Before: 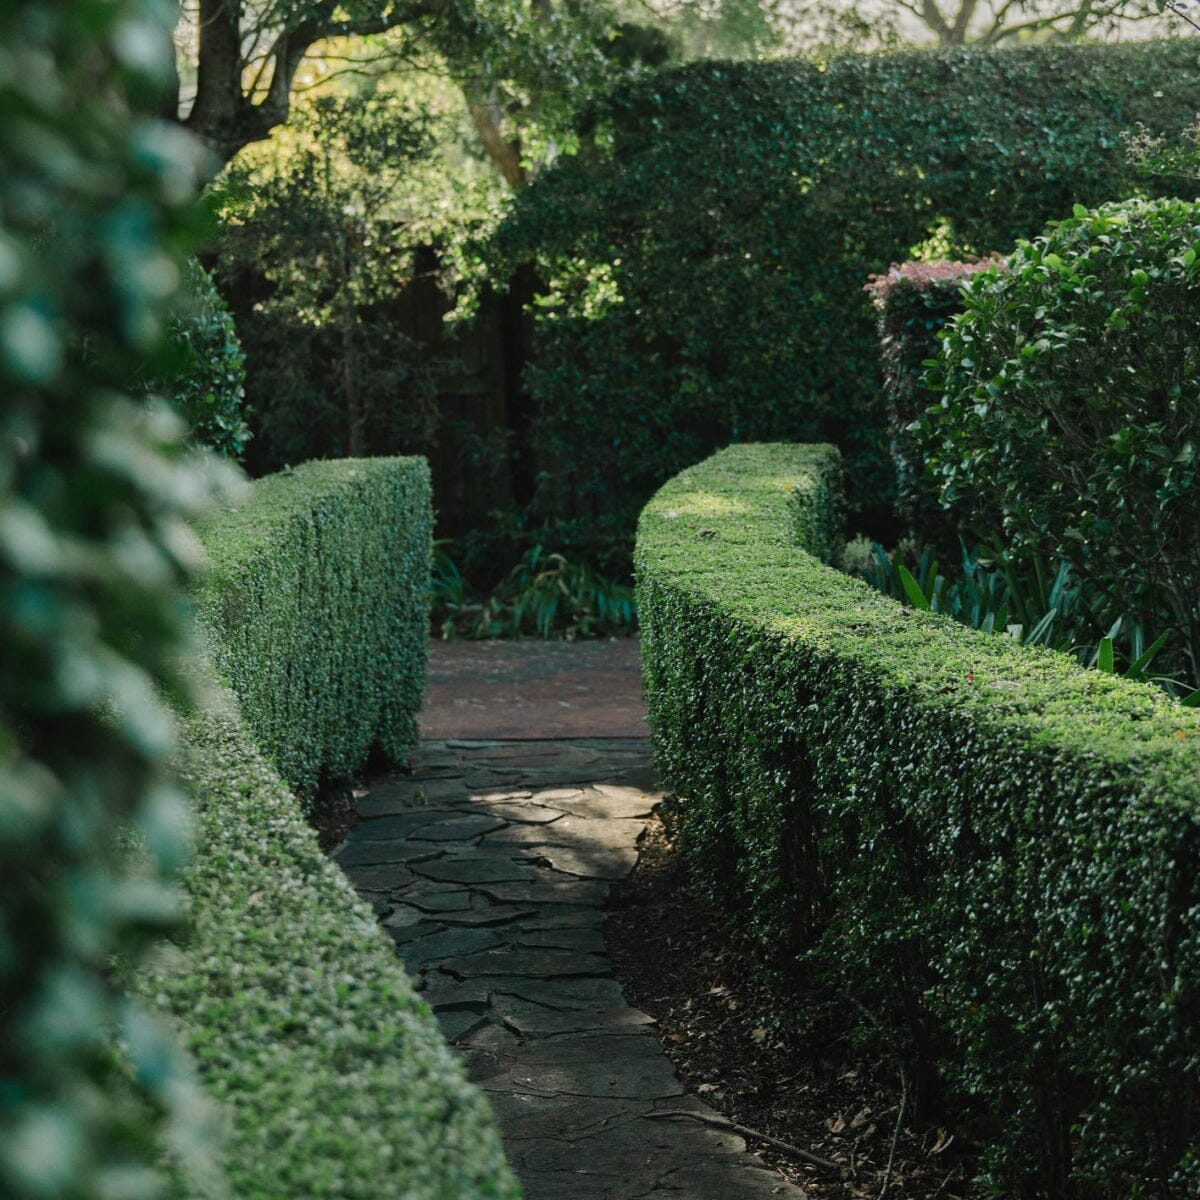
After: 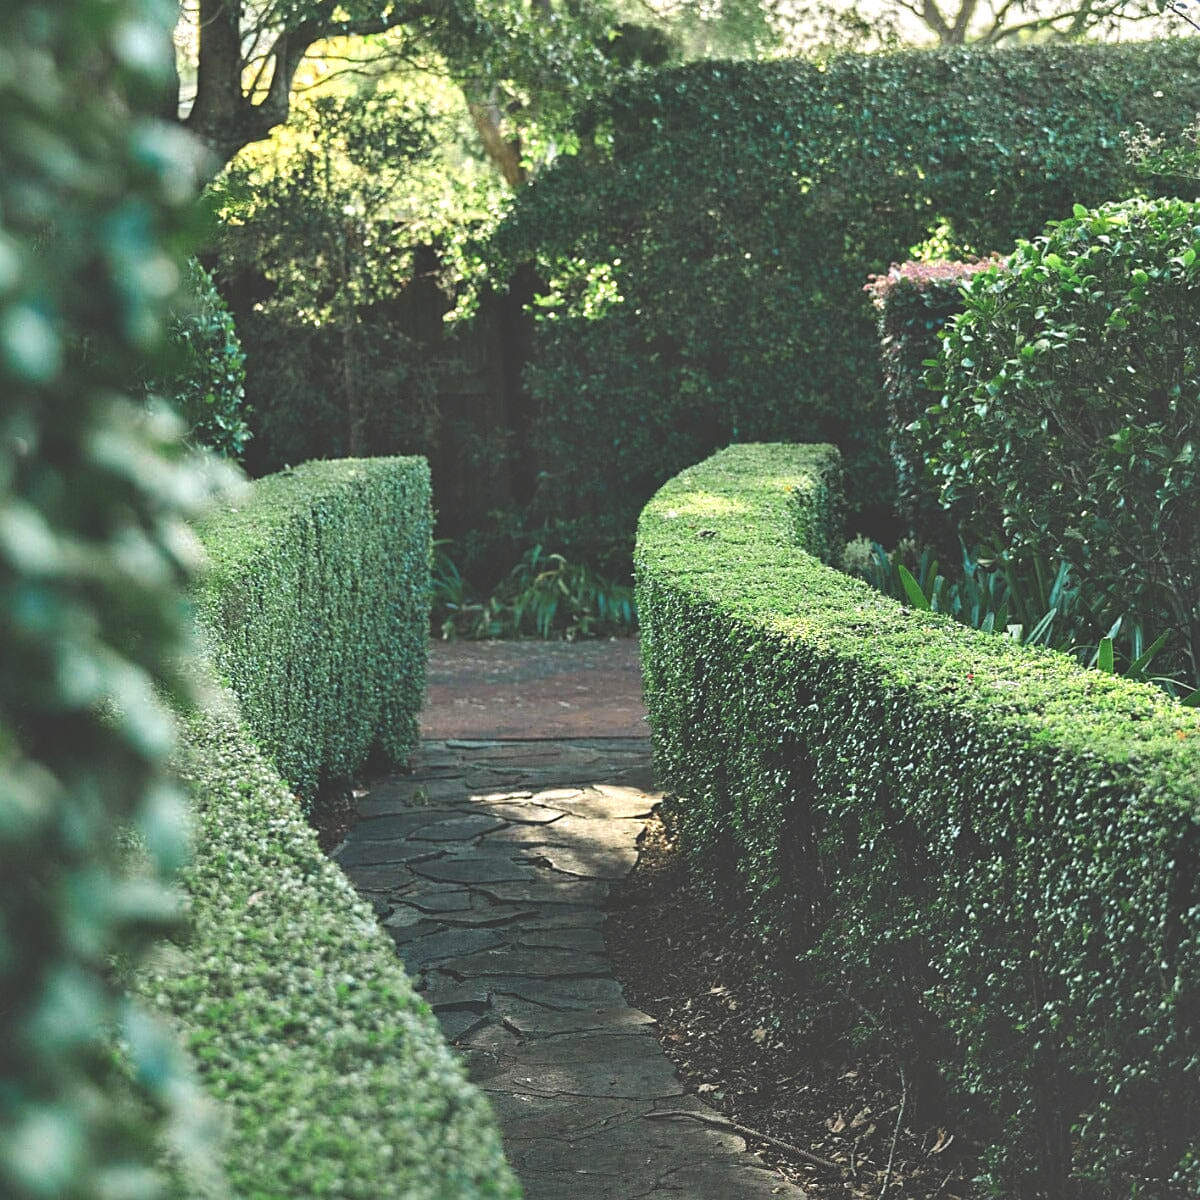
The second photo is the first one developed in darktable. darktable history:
exposure: black level correction -0.023, exposure -0.039 EV, compensate highlight preservation false
sharpen: on, module defaults
shadows and highlights: highlights color adjustment 0%, soften with gaussian
levels: levels [0, 0.394, 0.787]
